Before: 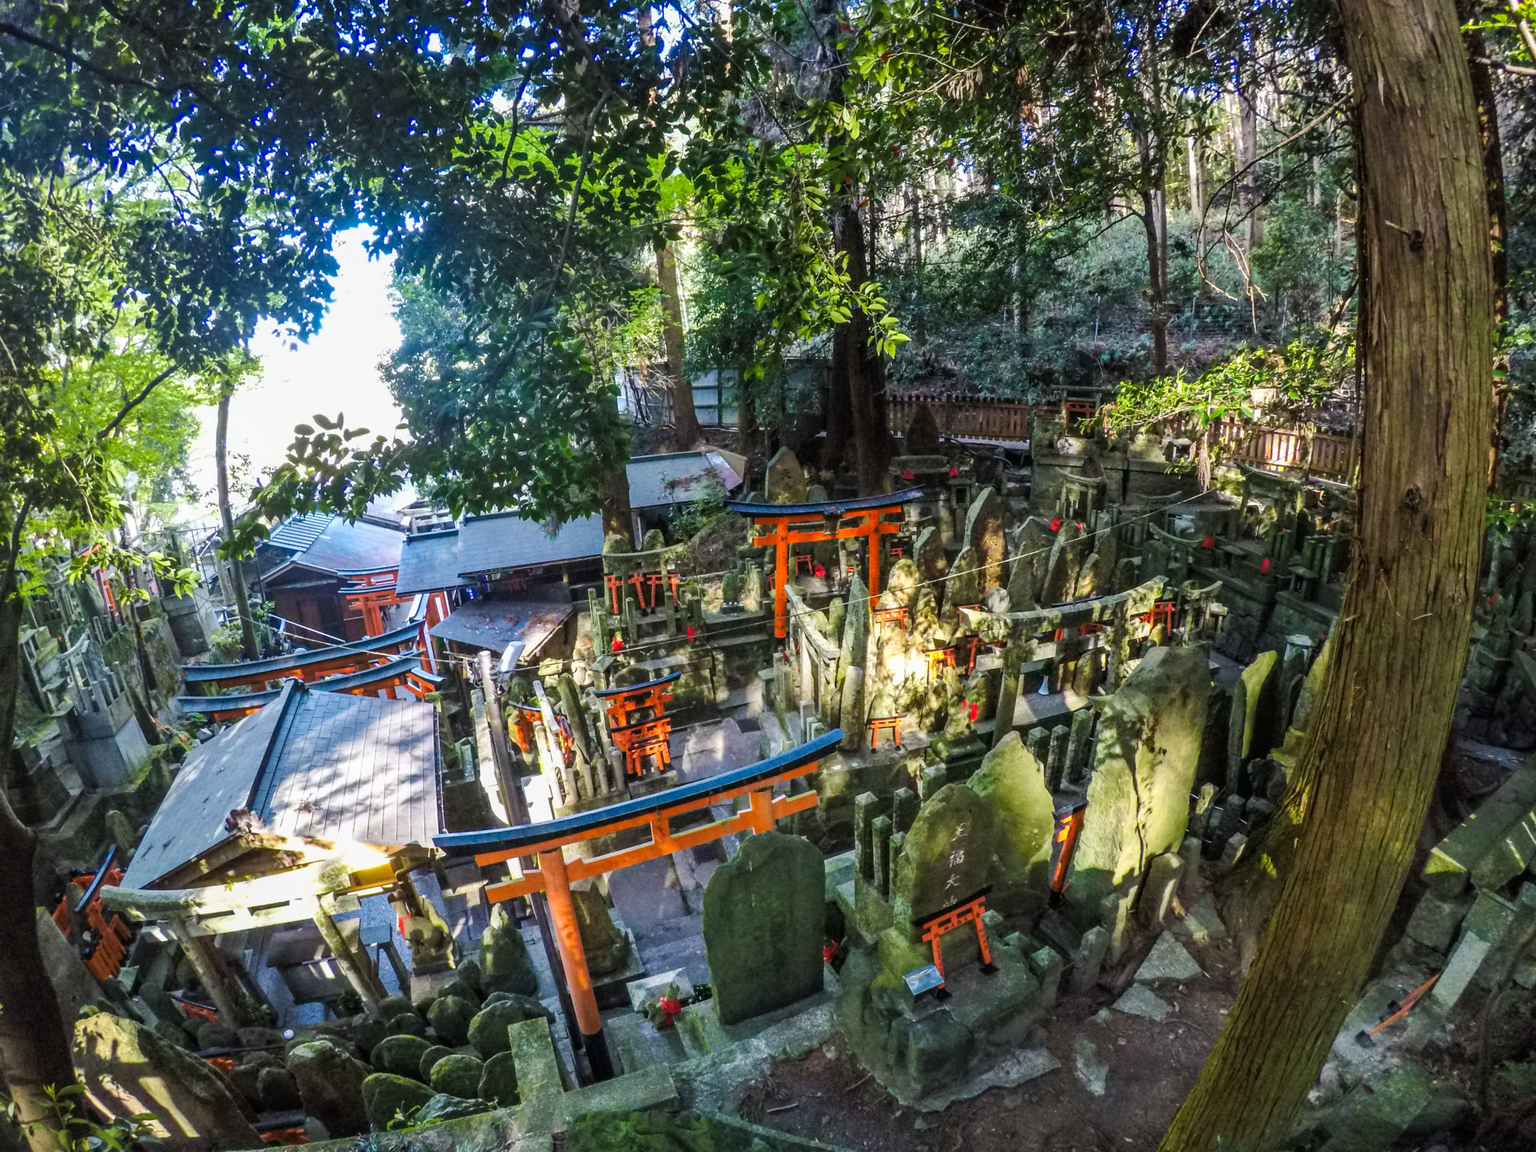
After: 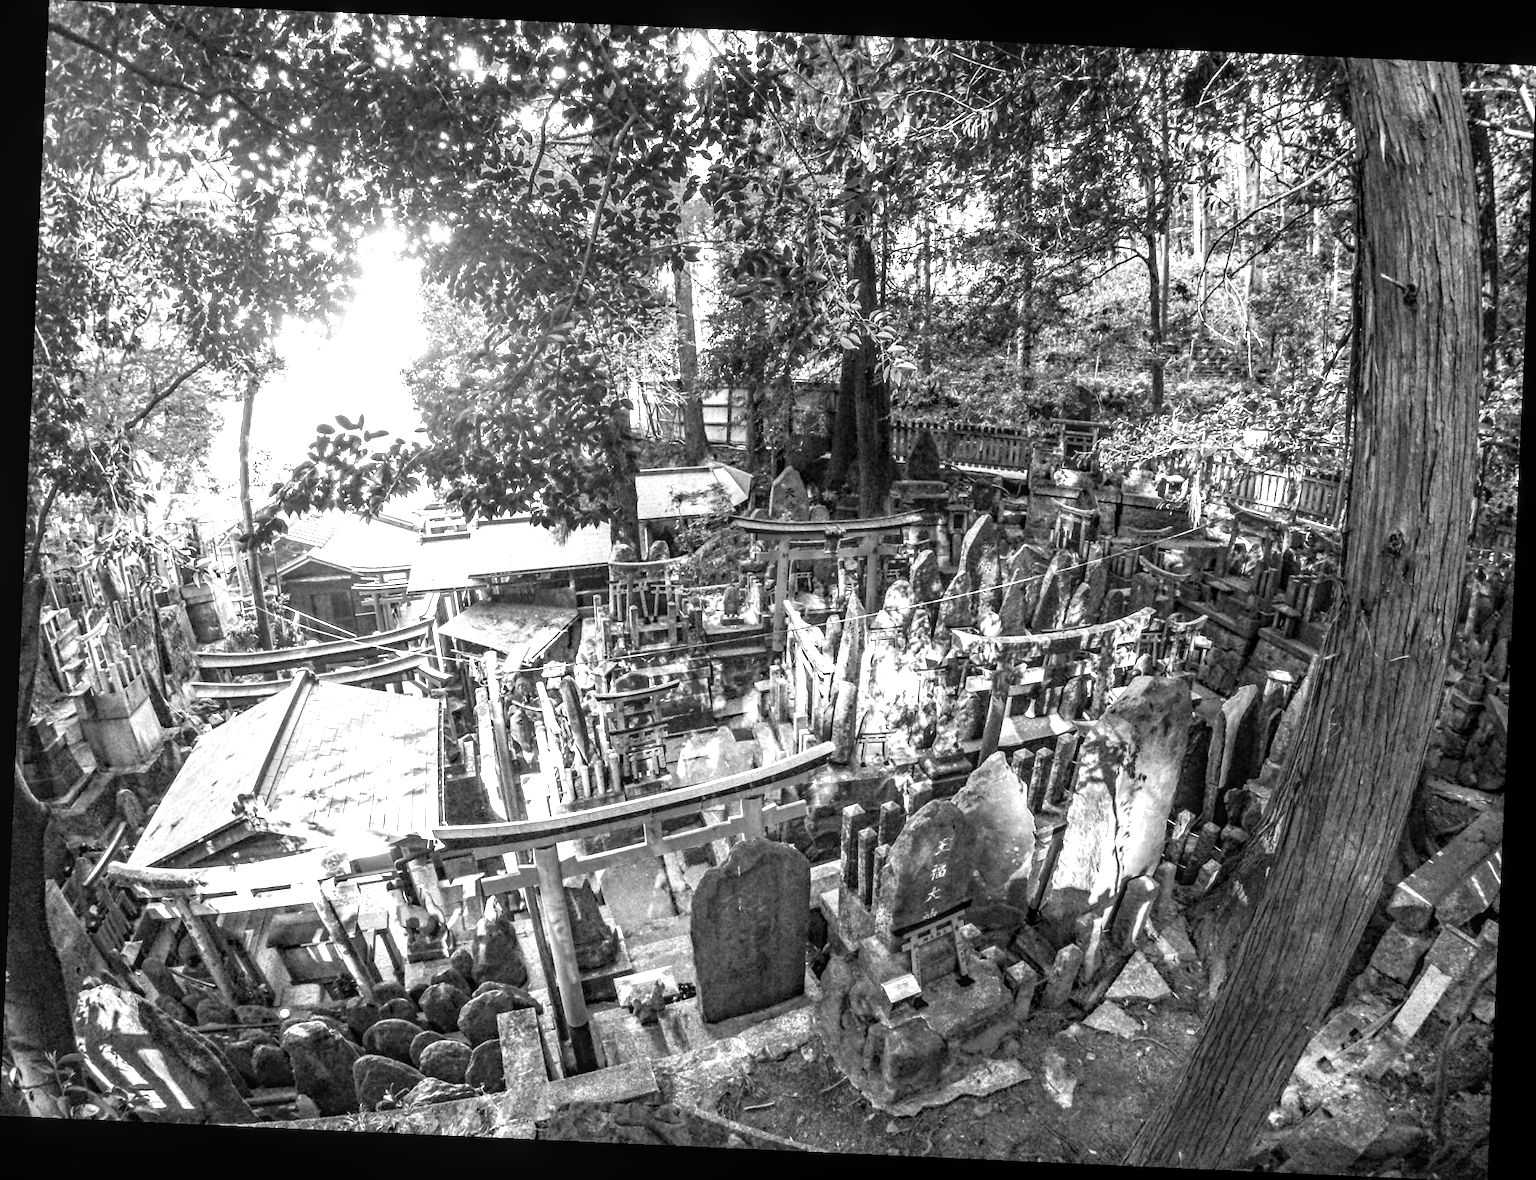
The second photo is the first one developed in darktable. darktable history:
exposure: exposure 0.61 EV, compensate highlight preservation false
contrast brightness saturation: contrast 0.038, saturation 0.074
crop and rotate: angle -2.55°
local contrast: on, module defaults
haze removal: strength 0.396, distance 0.215, adaptive false
contrast equalizer: y [[0.511, 0.558, 0.631, 0.632, 0.559, 0.512], [0.5 ×6], [0.507, 0.559, 0.627, 0.644, 0.647, 0.647], [0 ×6], [0 ×6]], mix -0.22
color calibration: output gray [0.253, 0.26, 0.487, 0], illuminant as shot in camera, x 0.483, y 0.432, temperature 2426.99 K
